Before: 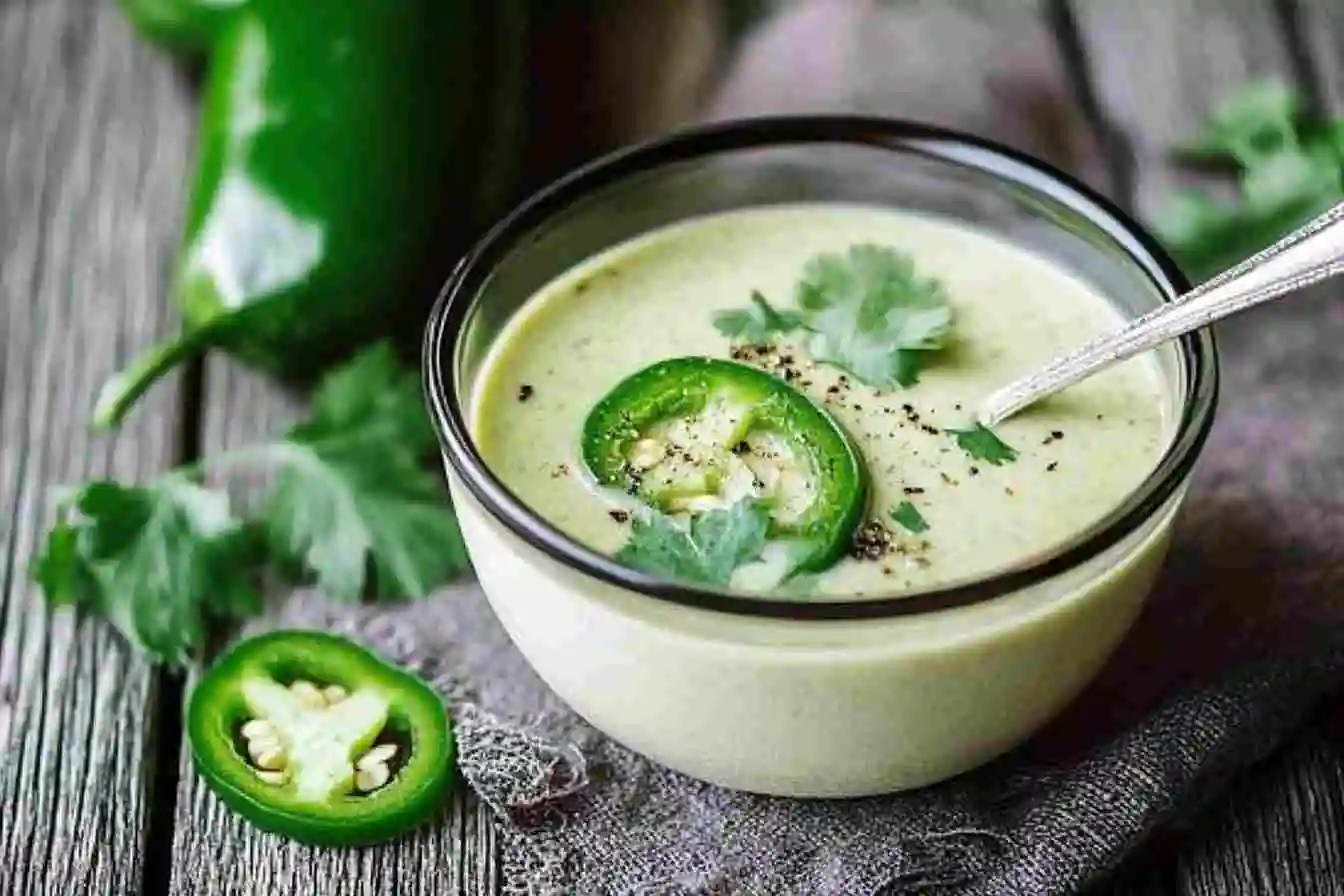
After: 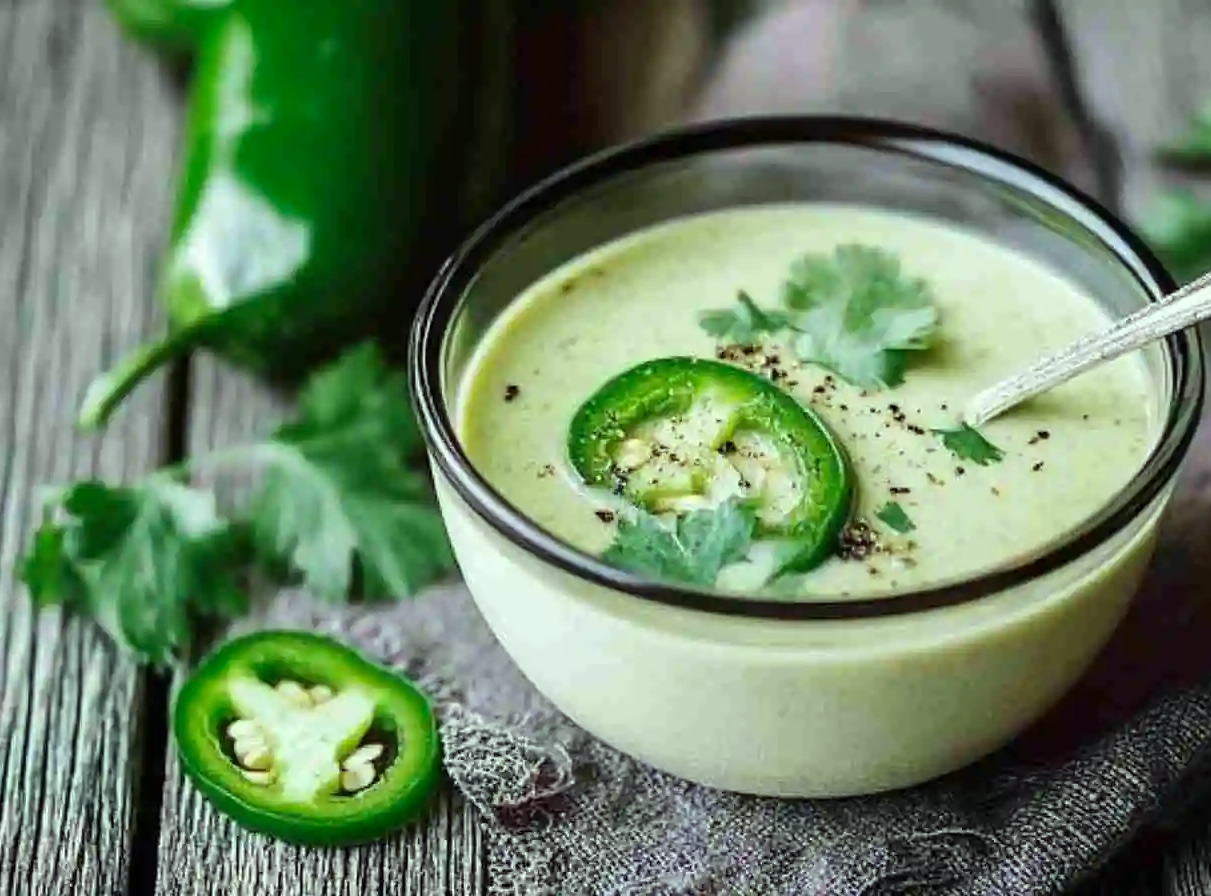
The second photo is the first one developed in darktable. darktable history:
crop and rotate: left 1.088%, right 8.807%
color correction: highlights a* -8, highlights b* 3.1
